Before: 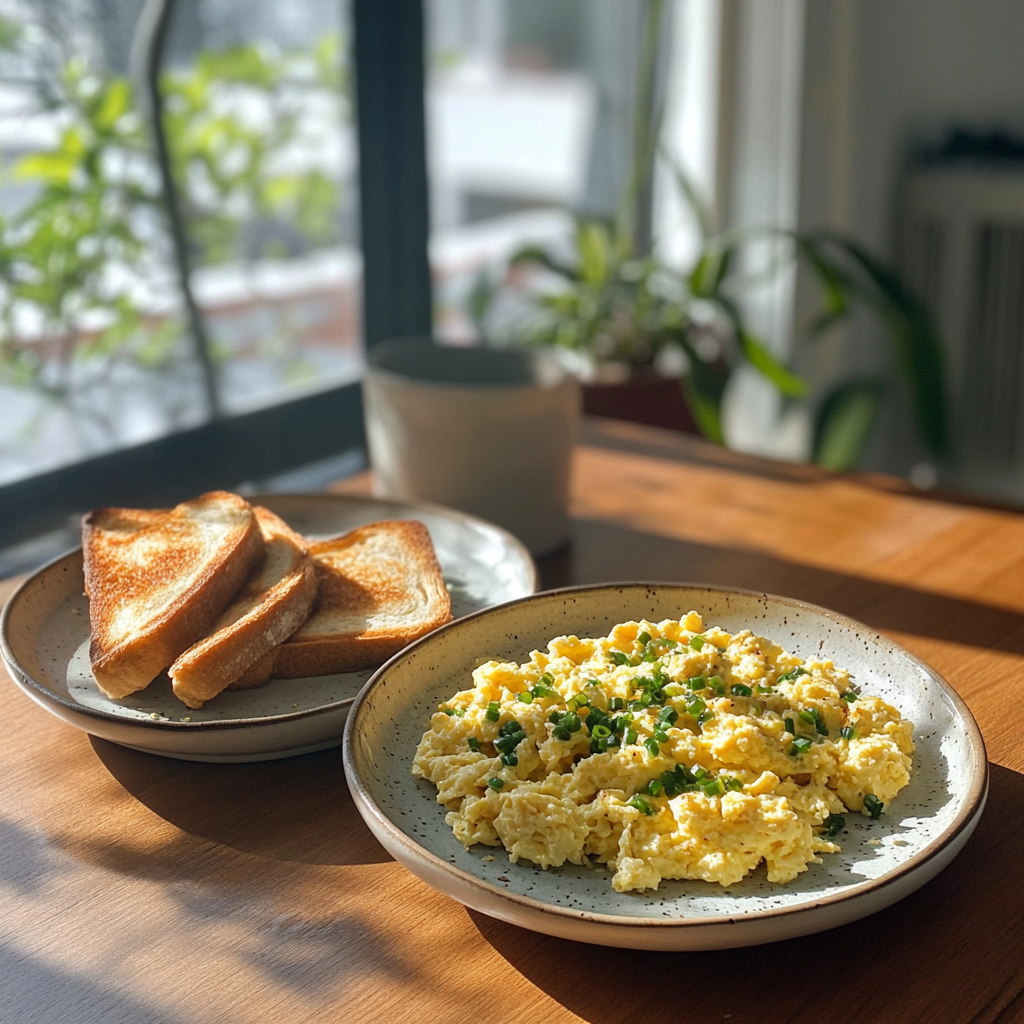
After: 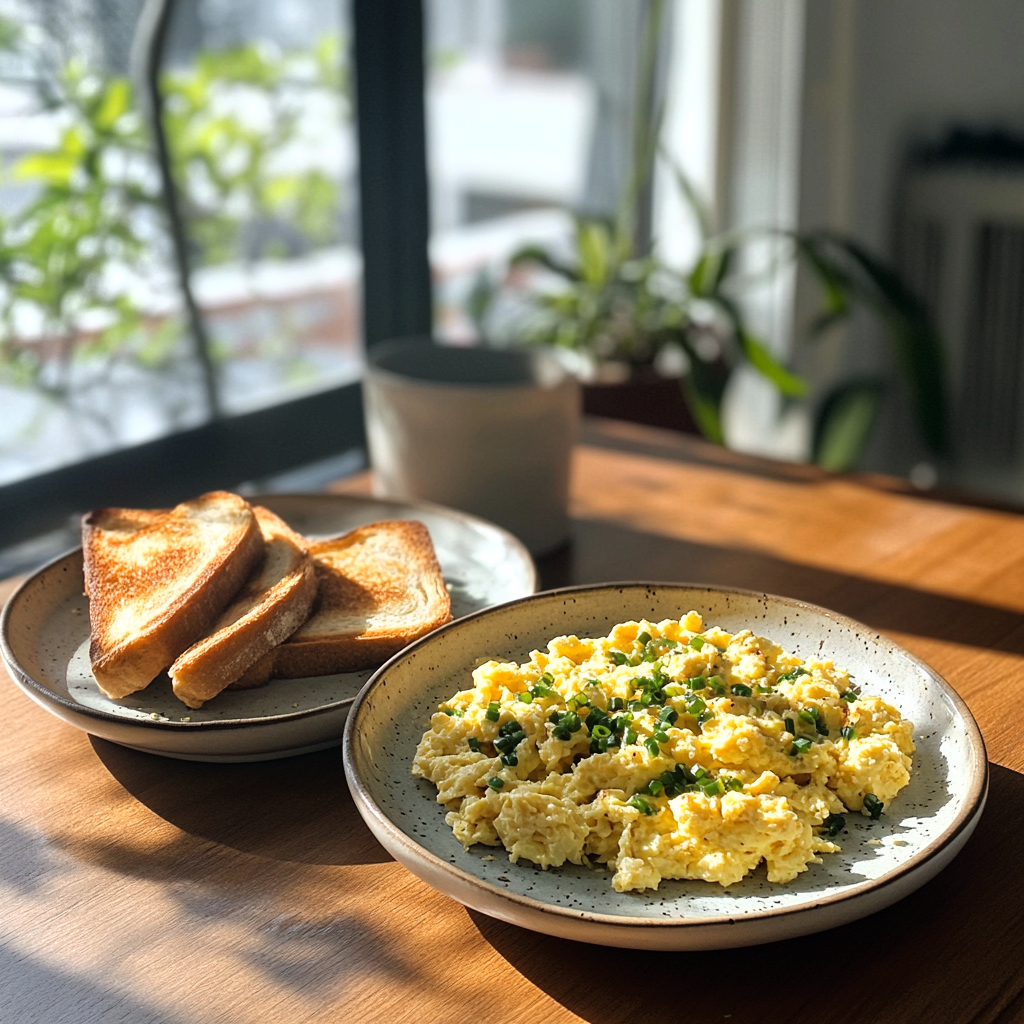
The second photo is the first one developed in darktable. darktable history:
tone curve: curves: ch0 [(0, 0) (0.003, 0.001) (0.011, 0.005) (0.025, 0.011) (0.044, 0.02) (0.069, 0.031) (0.1, 0.045) (0.136, 0.078) (0.177, 0.124) (0.224, 0.18) (0.277, 0.245) (0.335, 0.315) (0.399, 0.393) (0.468, 0.477) (0.543, 0.569) (0.623, 0.666) (0.709, 0.771) (0.801, 0.871) (0.898, 0.965) (1, 1)], color space Lab, linked channels, preserve colors none
